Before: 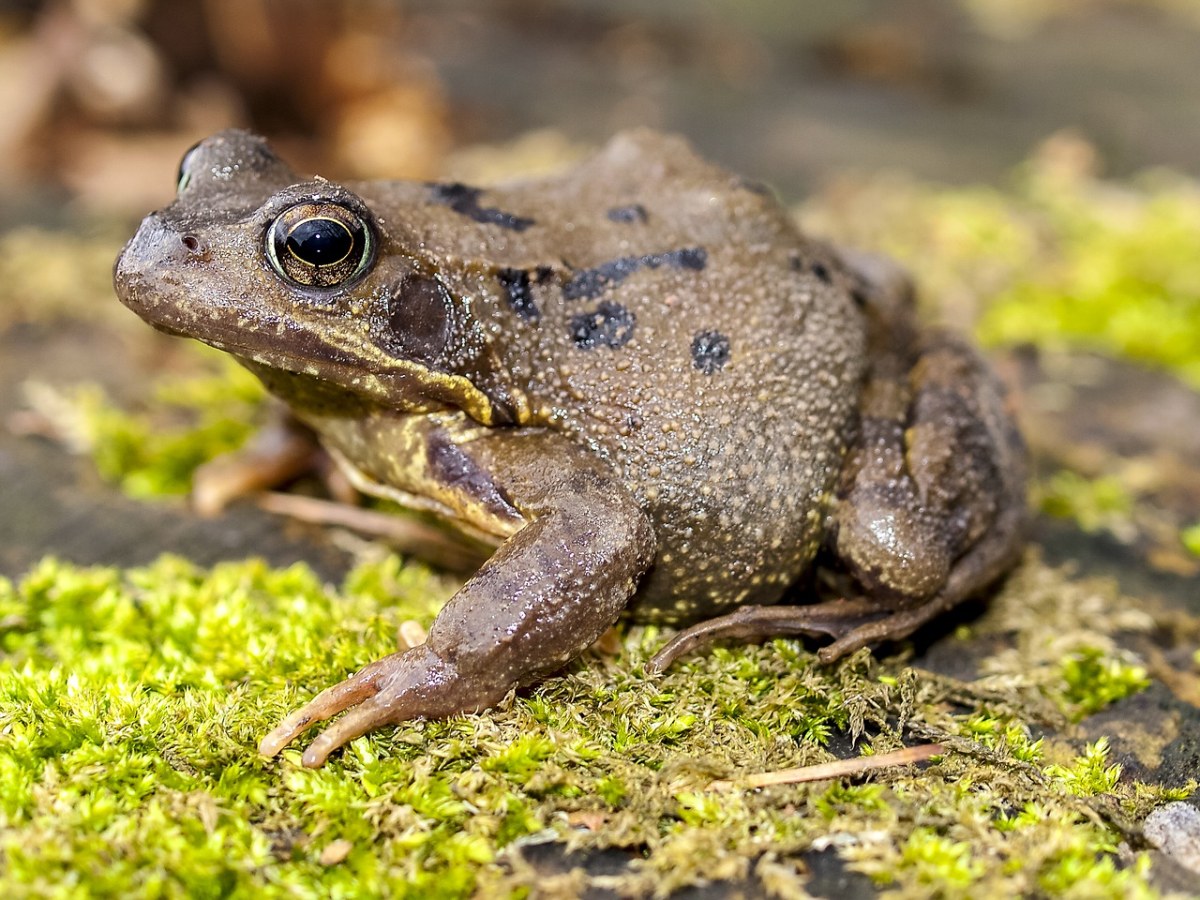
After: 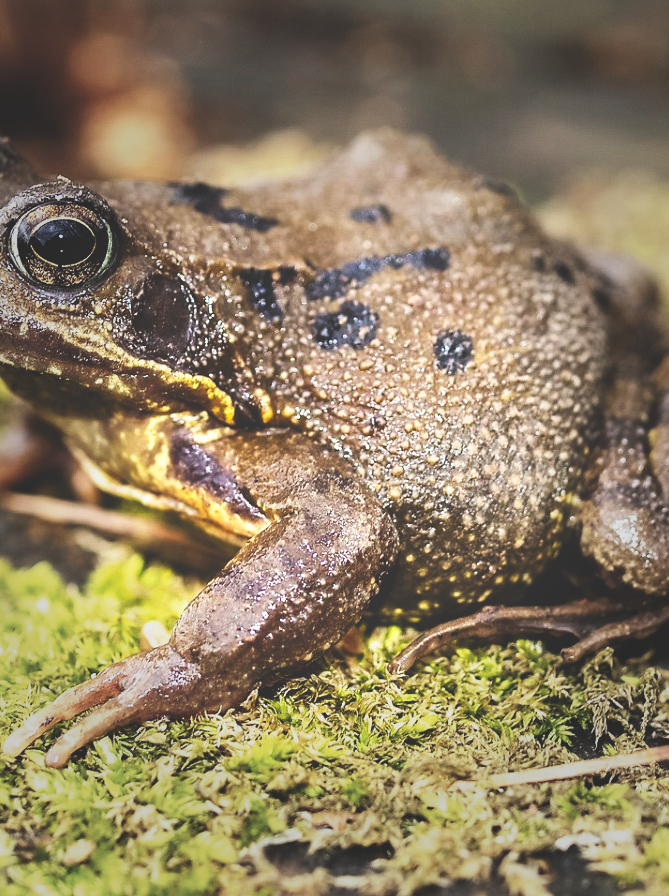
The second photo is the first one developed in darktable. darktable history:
crop: left 21.464%, right 22.67%
vignetting: fall-off start 40.61%, fall-off radius 39.9%, brightness -0.397, saturation -0.29
base curve: curves: ch0 [(0, 0.036) (0.007, 0.037) (0.604, 0.887) (1, 1)], preserve colors none
